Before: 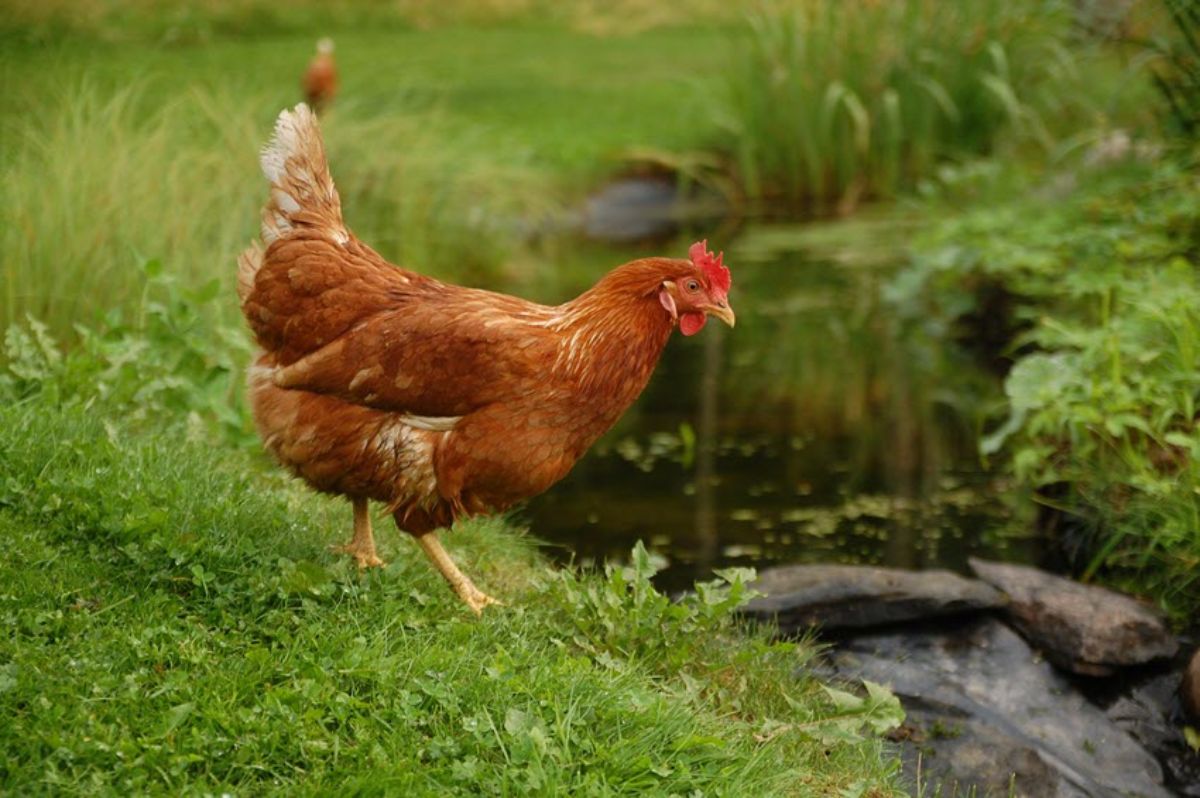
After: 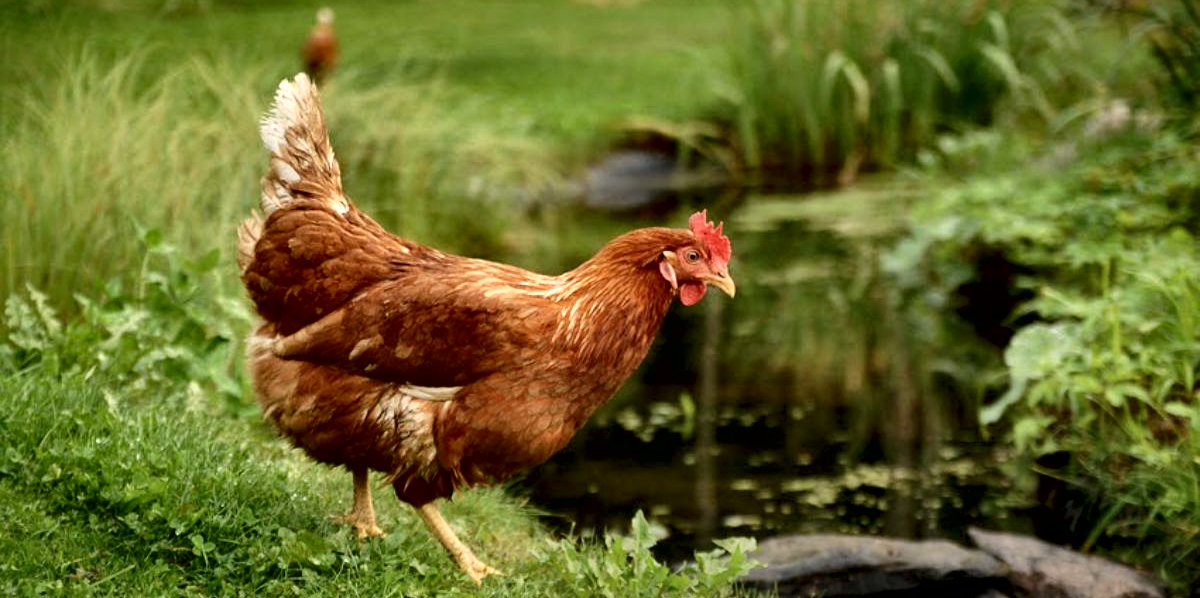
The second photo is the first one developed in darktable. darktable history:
crop: top 3.812%, bottom 21.222%
local contrast: mode bilateral grid, contrast 44, coarseness 70, detail 212%, midtone range 0.2
